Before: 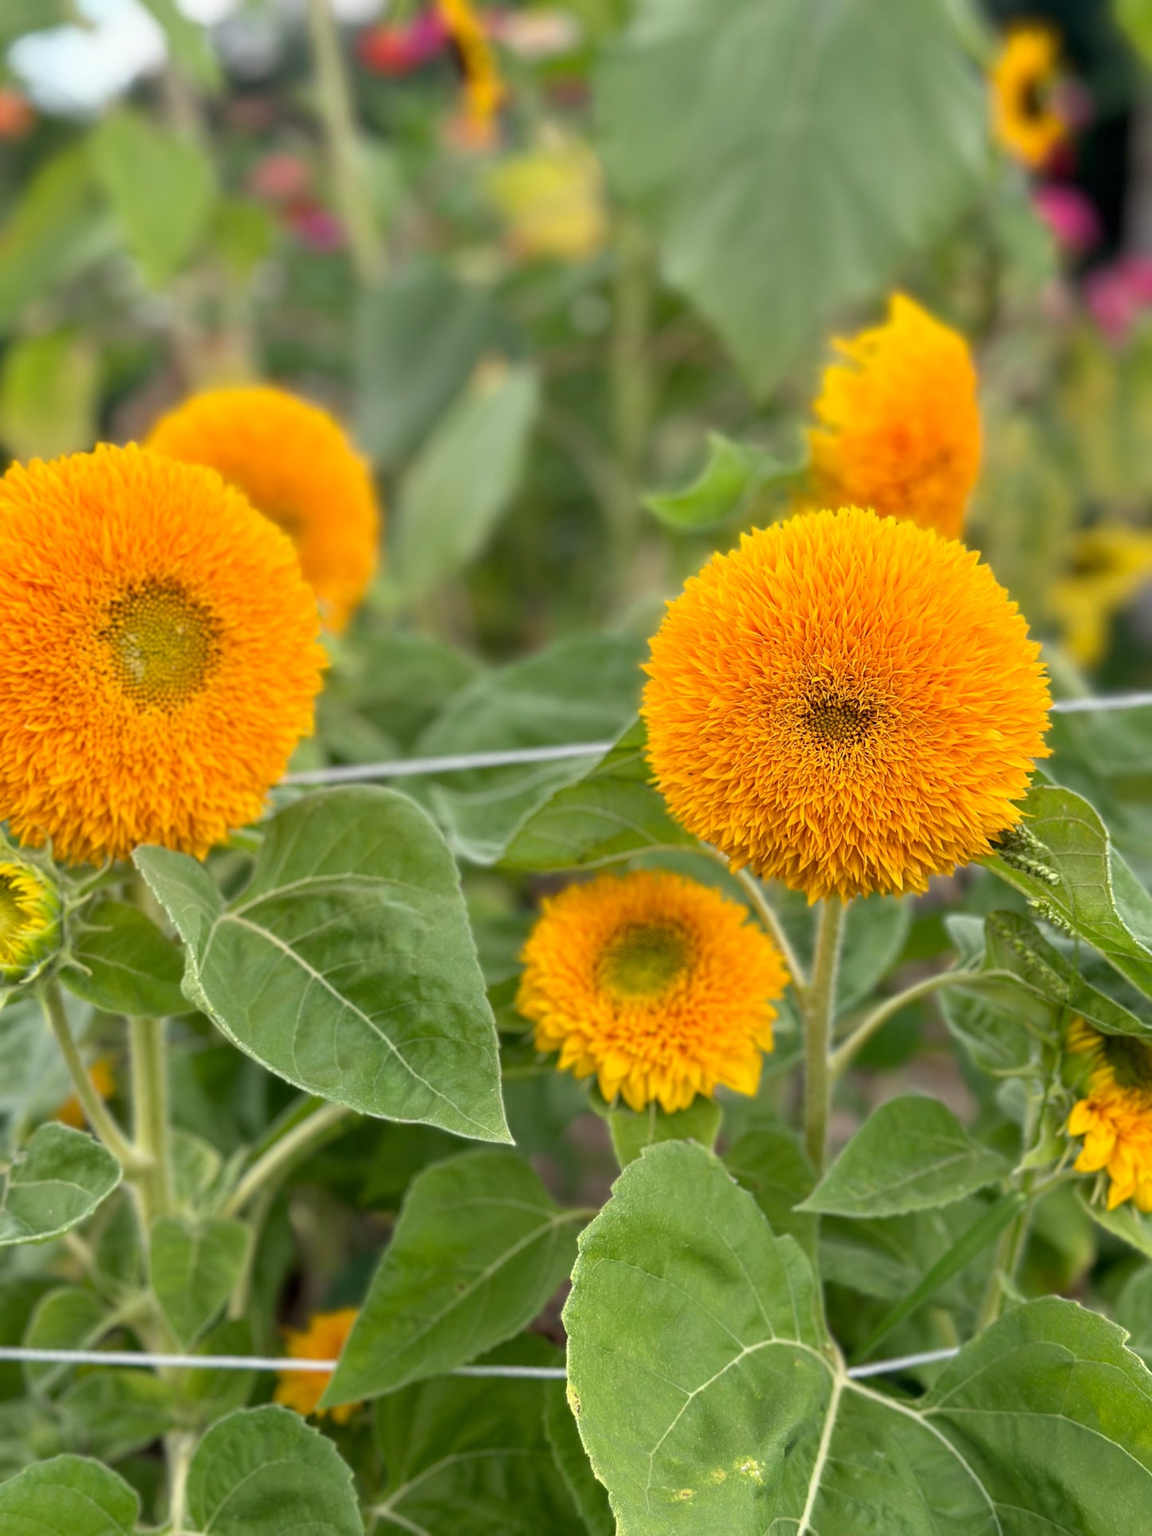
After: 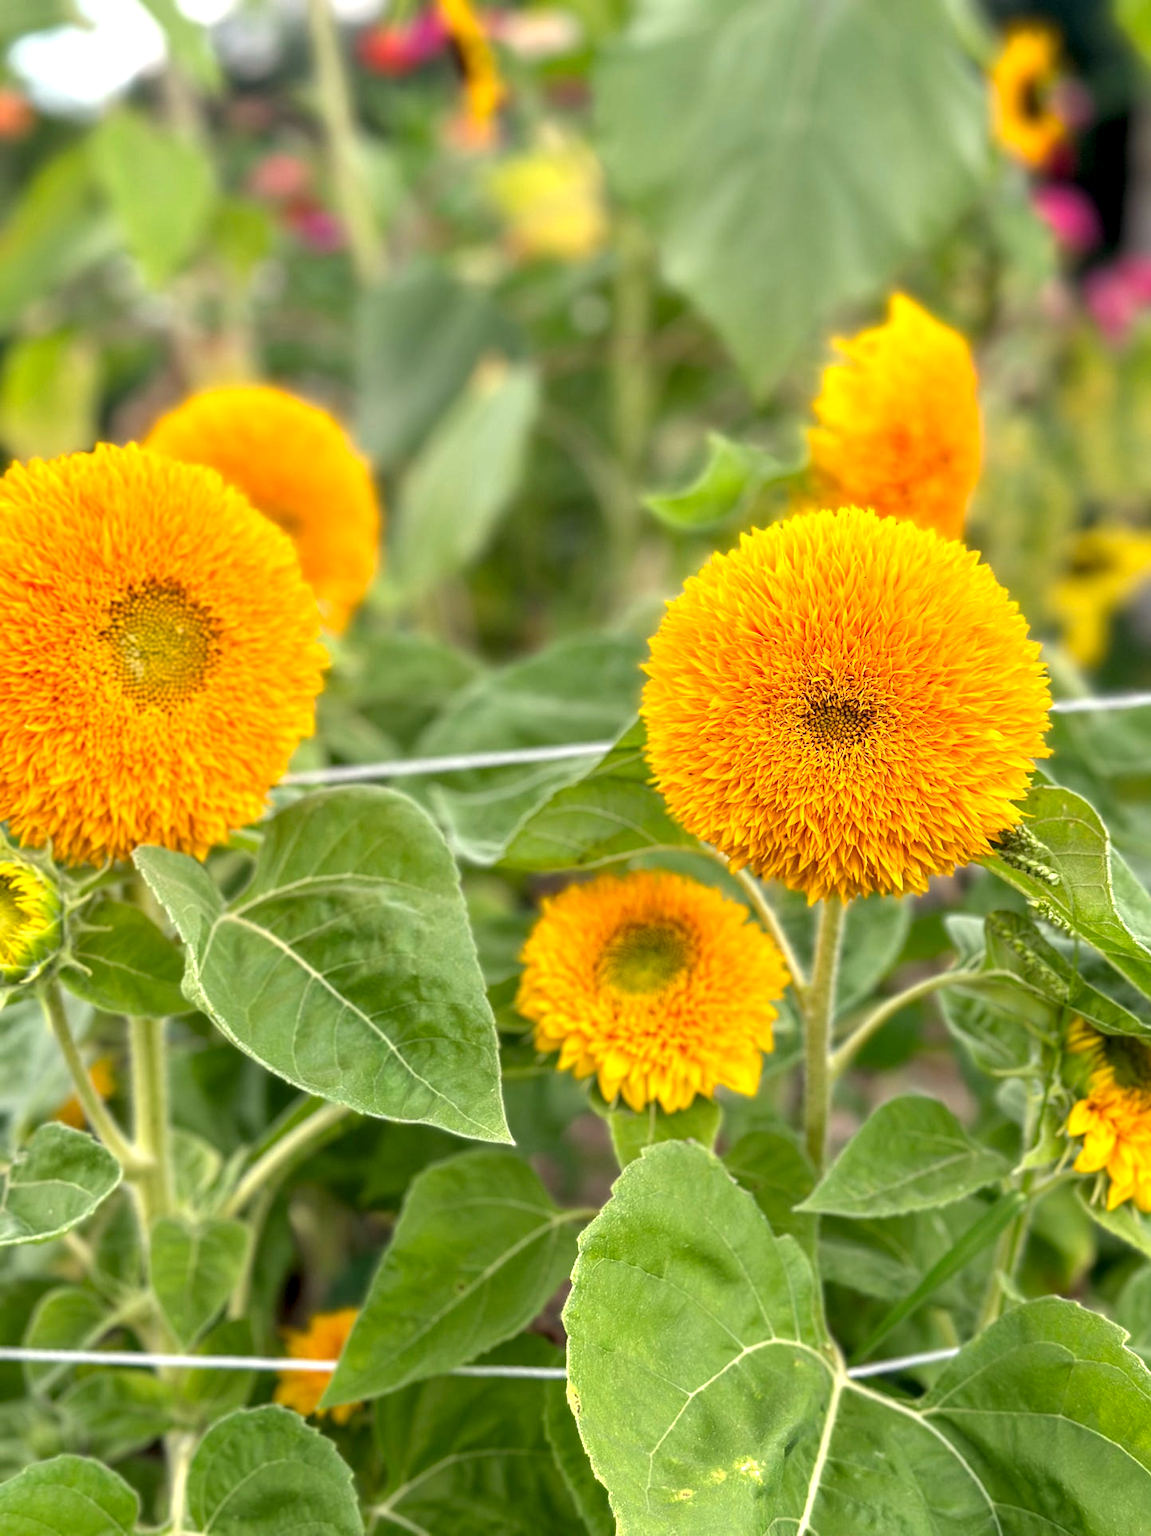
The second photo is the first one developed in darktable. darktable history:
local contrast: on, module defaults
exposure: black level correction 0, exposure 0.5 EV, compensate exposure bias true, compensate highlight preservation false
color correction: highlights a* 0.73, highlights b* 2.85, saturation 1.06
